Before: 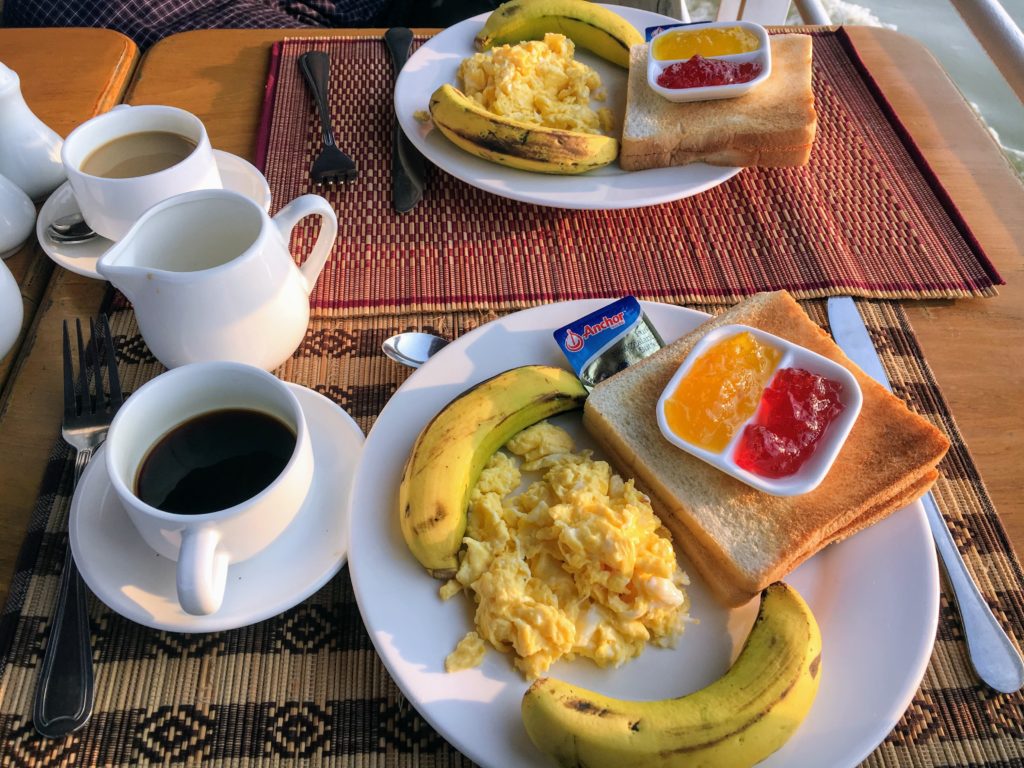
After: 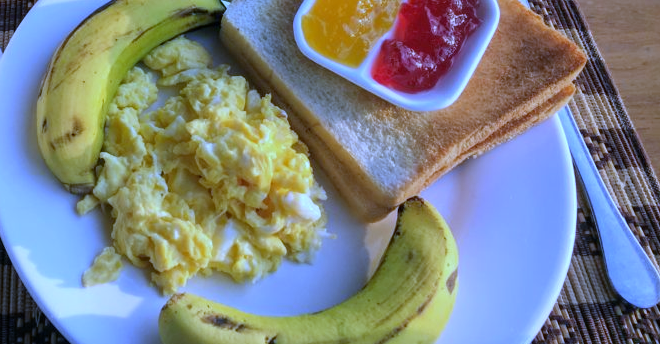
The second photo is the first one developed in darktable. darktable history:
crop and rotate: left 35.509%, top 50.238%, bottom 4.934%
white balance: red 0.766, blue 1.537
